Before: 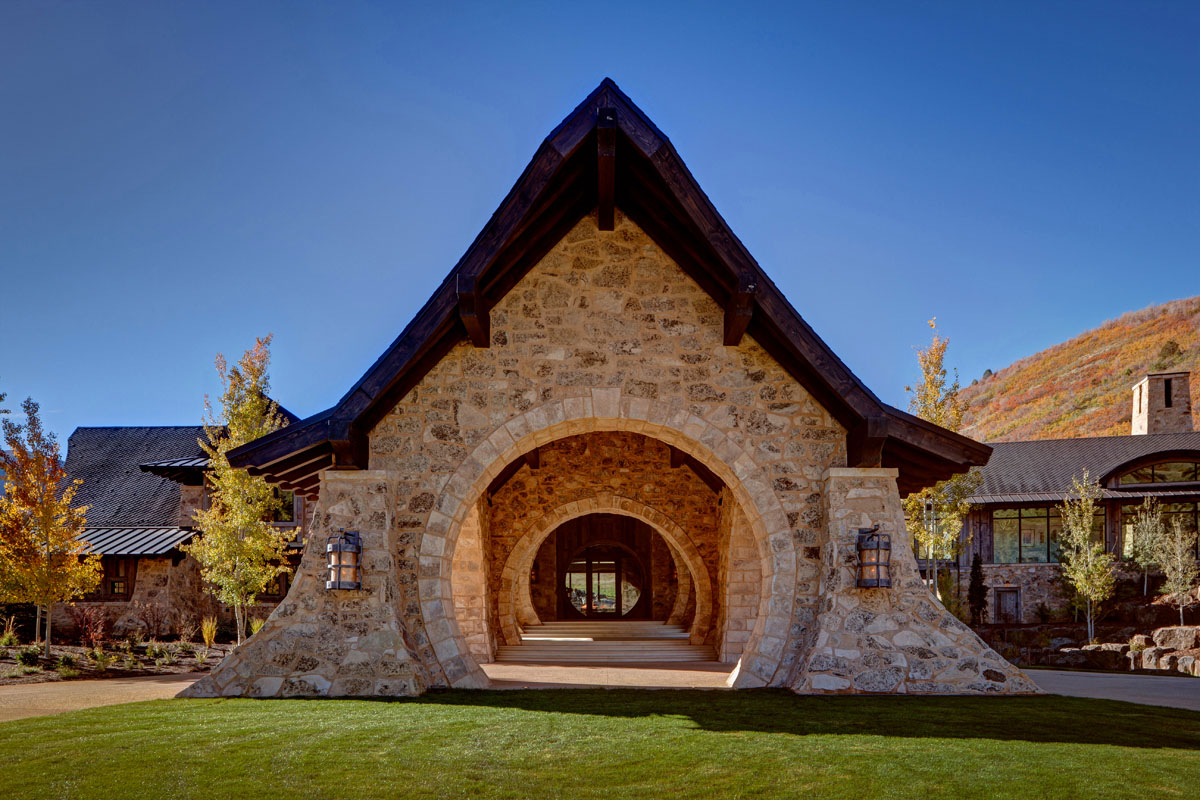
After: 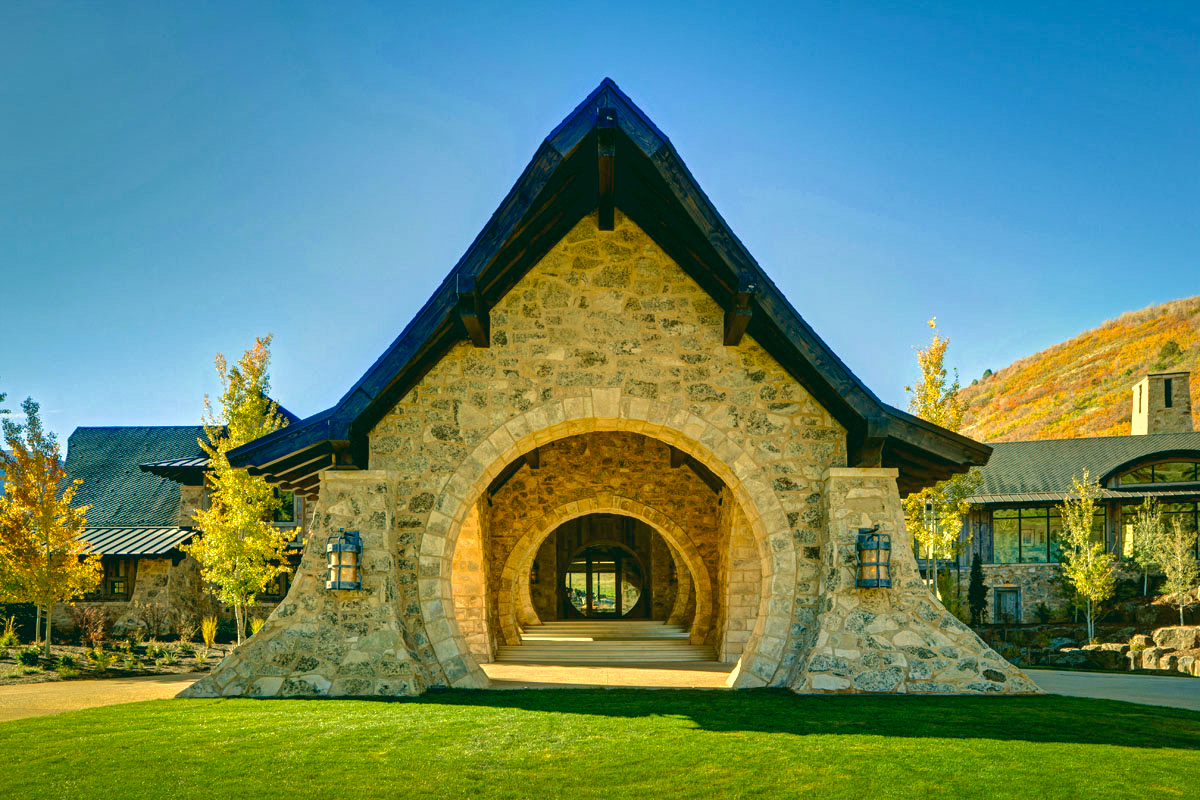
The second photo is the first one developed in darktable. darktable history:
exposure: black level correction 0, exposure 1.001 EV, compensate exposure bias true, compensate highlight preservation false
velvia: on, module defaults
shadows and highlights: on, module defaults
color correction: highlights a* 2.2, highlights b* 34.45, shadows a* -36.89, shadows b* -5.4
